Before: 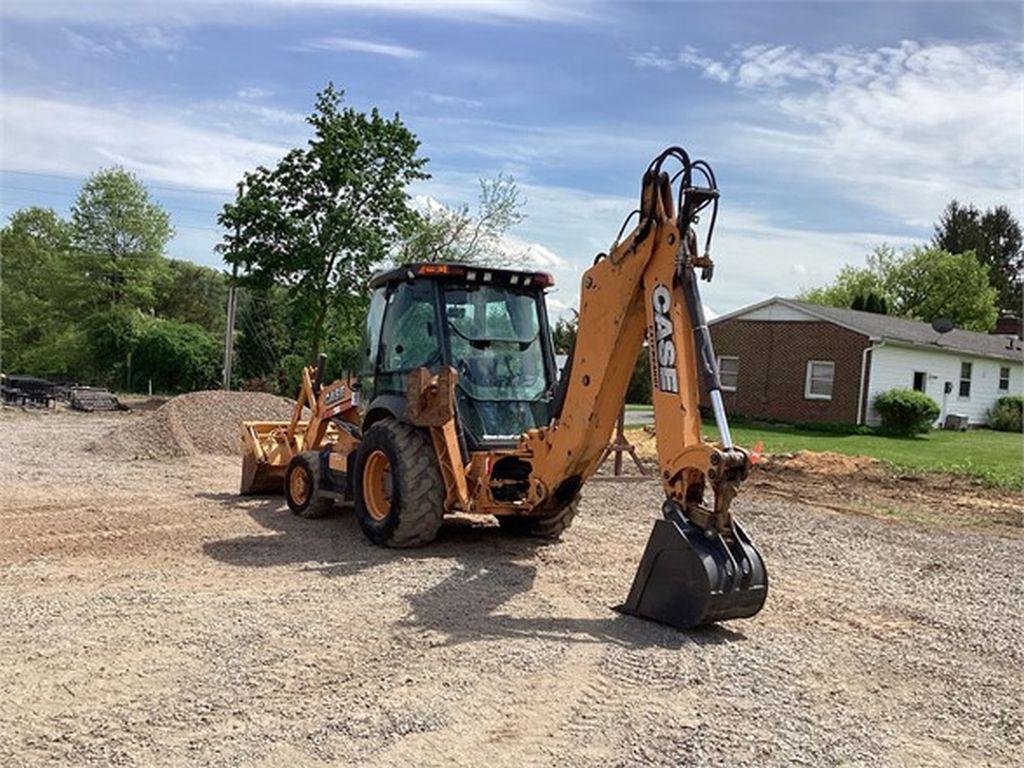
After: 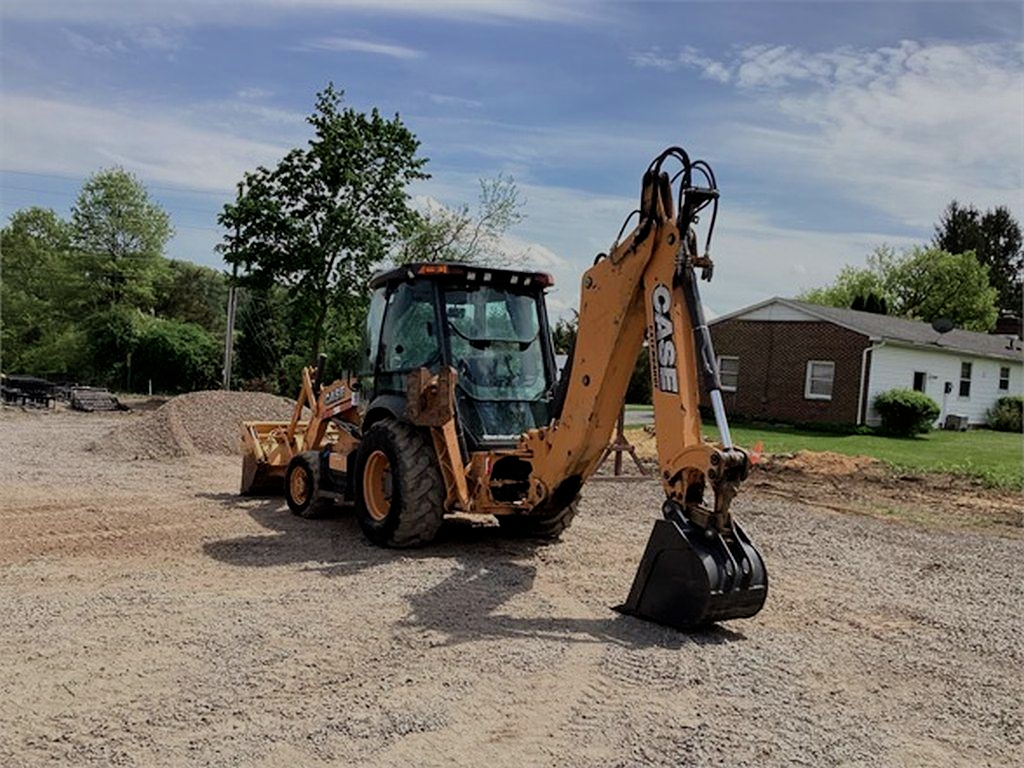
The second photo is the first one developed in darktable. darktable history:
exposure: exposure -0.416 EV, compensate exposure bias true, compensate highlight preservation false
filmic rgb: black relative exposure -7.44 EV, white relative exposure 4.81 EV, hardness 3.4, color science v6 (2022), iterations of high-quality reconstruction 0
